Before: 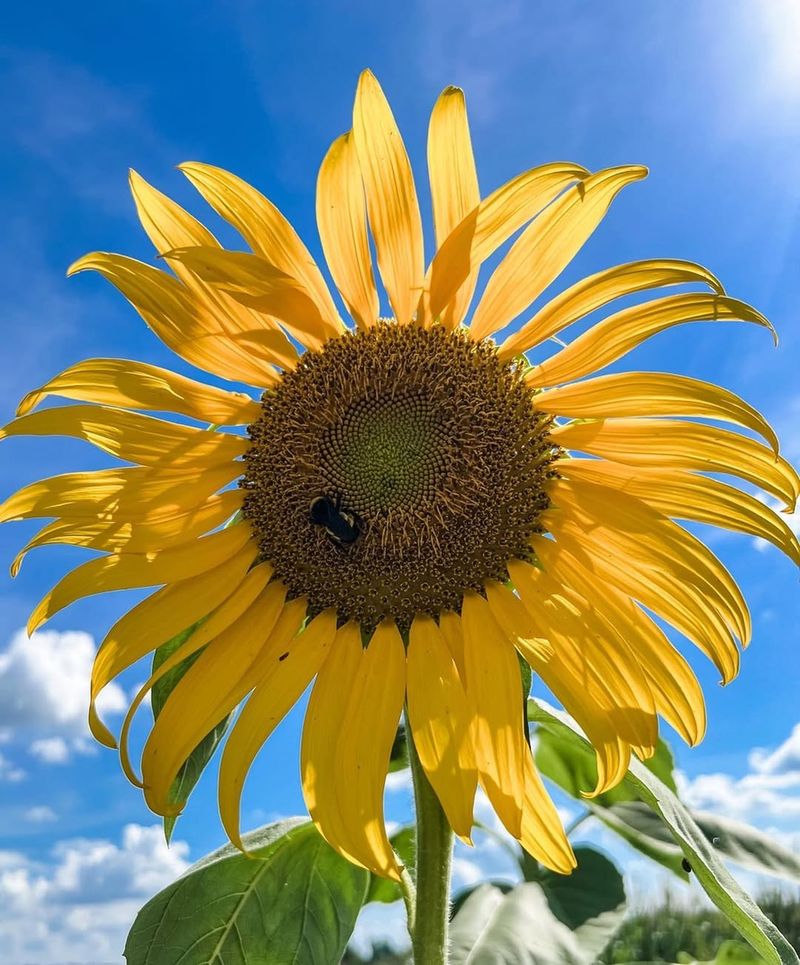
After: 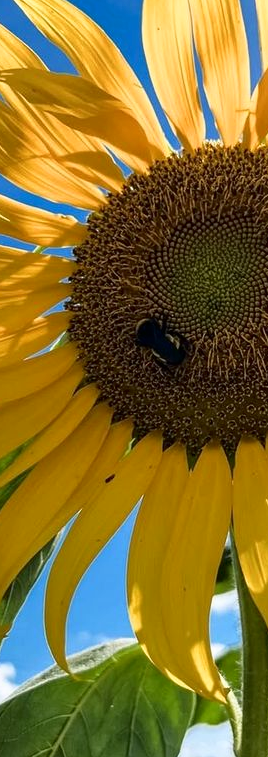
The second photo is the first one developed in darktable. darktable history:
crop and rotate: left 21.77%, top 18.528%, right 44.676%, bottom 2.997%
shadows and highlights: shadows -62.32, white point adjustment -5.22, highlights 61.59
